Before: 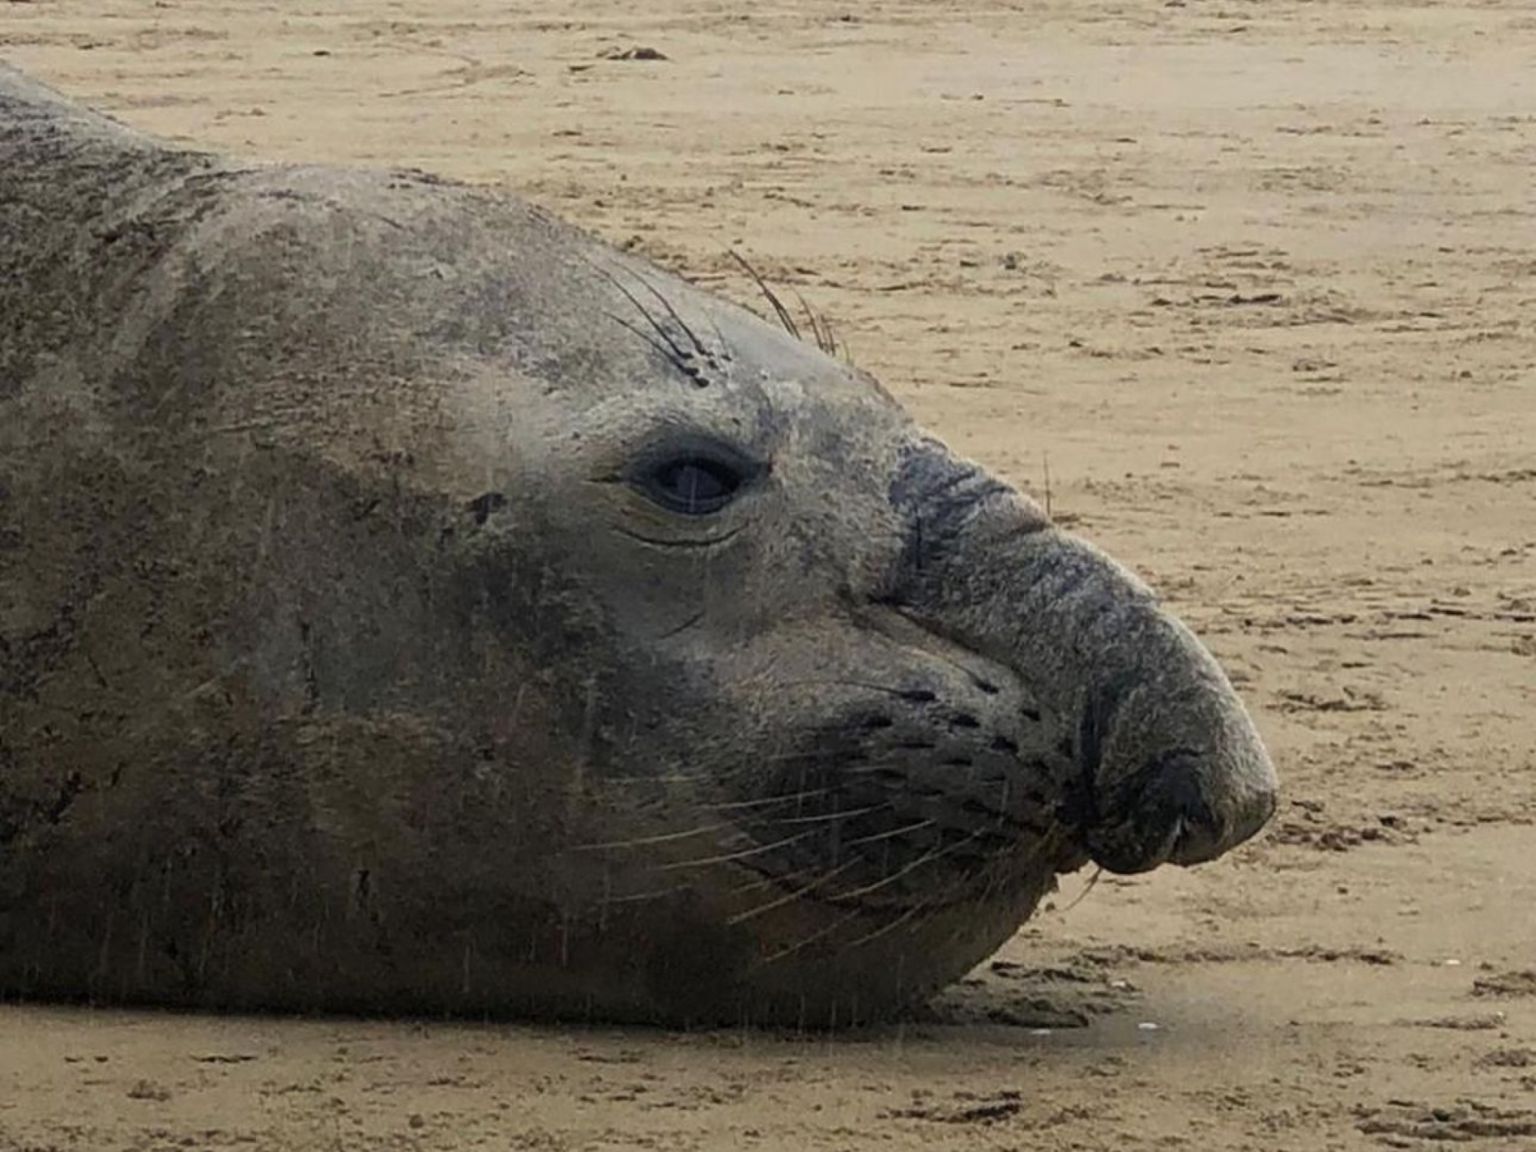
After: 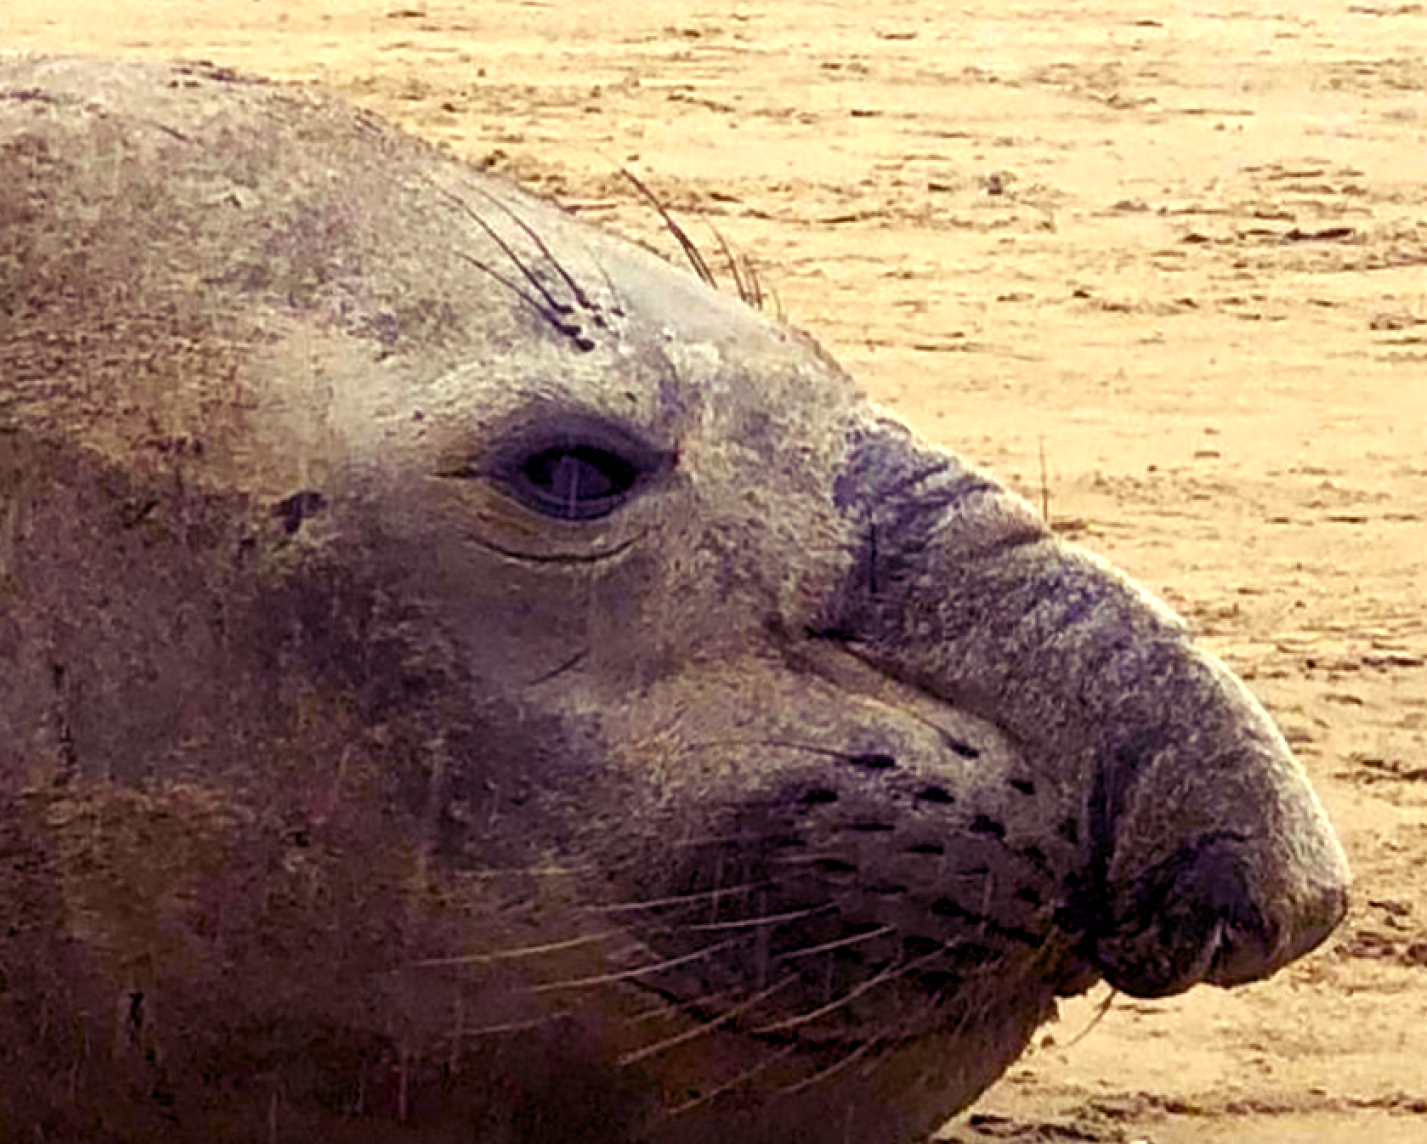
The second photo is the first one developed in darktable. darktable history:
crop and rotate: left 17.046%, top 10.659%, right 12.989%, bottom 14.553%
exposure: black level correction -0.002, exposure 0.54 EV, compensate highlight preservation false
color balance rgb: shadows lift › luminance -21.66%, shadows lift › chroma 8.98%, shadows lift › hue 283.37°, power › chroma 1.55%, power › hue 25.59°, highlights gain › luminance 6.08%, highlights gain › chroma 2.55%, highlights gain › hue 90°, global offset › luminance -0.87%, perceptual saturation grading › global saturation 27.49%, perceptual saturation grading › highlights -28.39%, perceptual saturation grading › mid-tones 15.22%, perceptual saturation grading › shadows 33.98%, perceptual brilliance grading › highlights 10%, perceptual brilliance grading › mid-tones 5%
